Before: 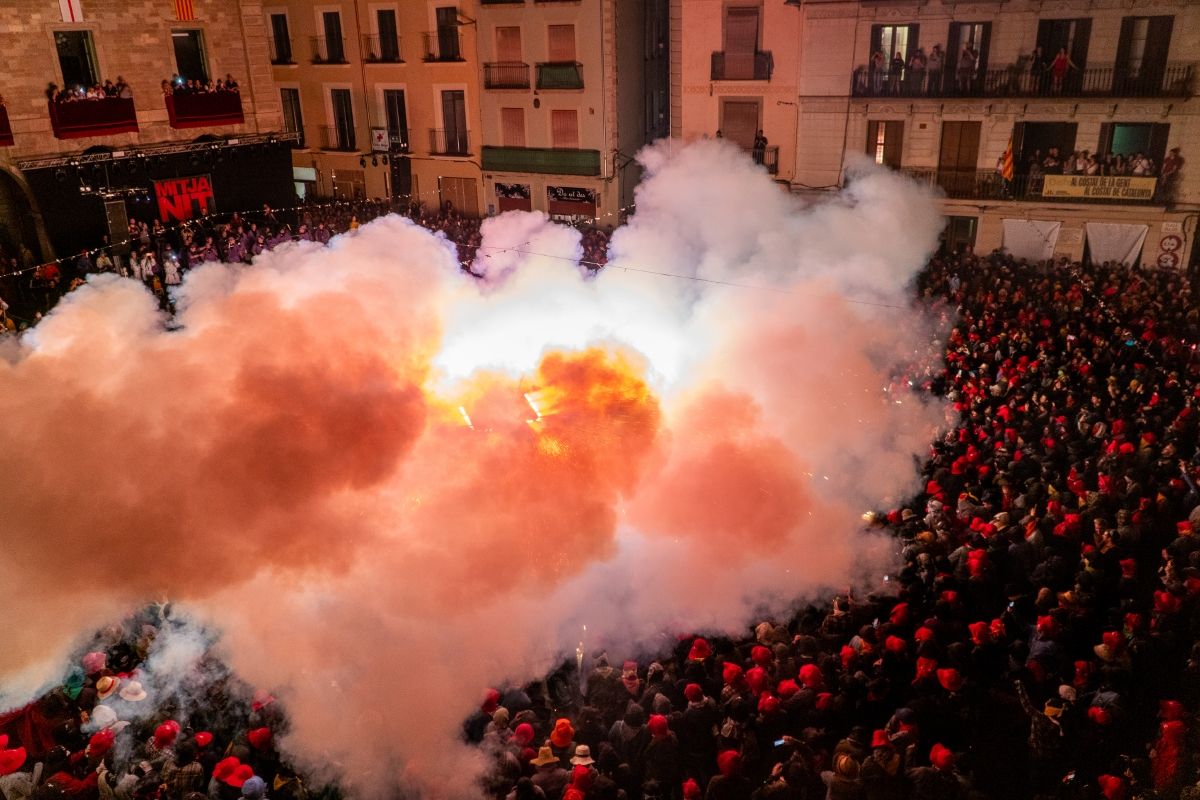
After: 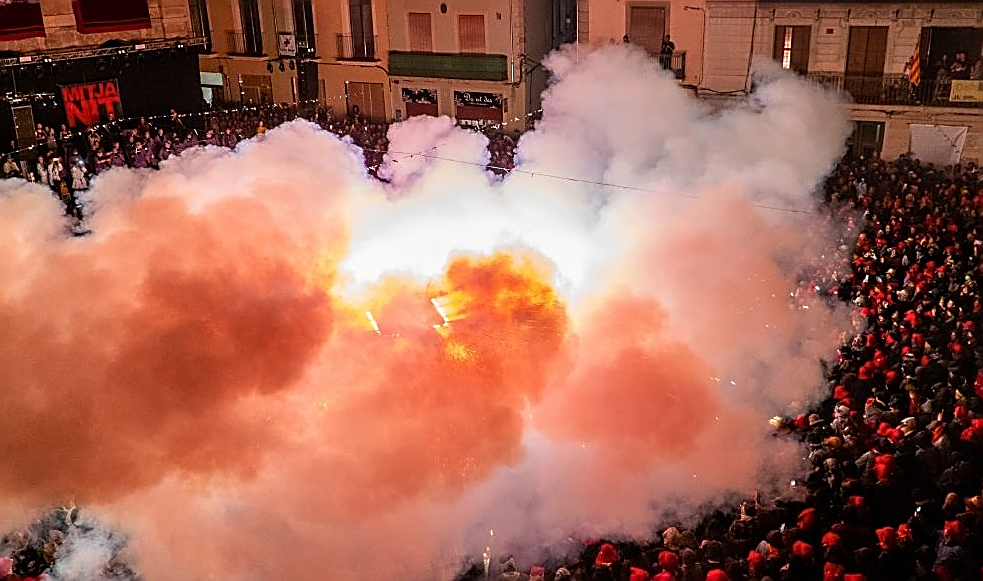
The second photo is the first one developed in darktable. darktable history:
crop: left 7.757%, top 11.888%, right 10.288%, bottom 15.462%
sharpen: radius 1.655, amount 1.283
